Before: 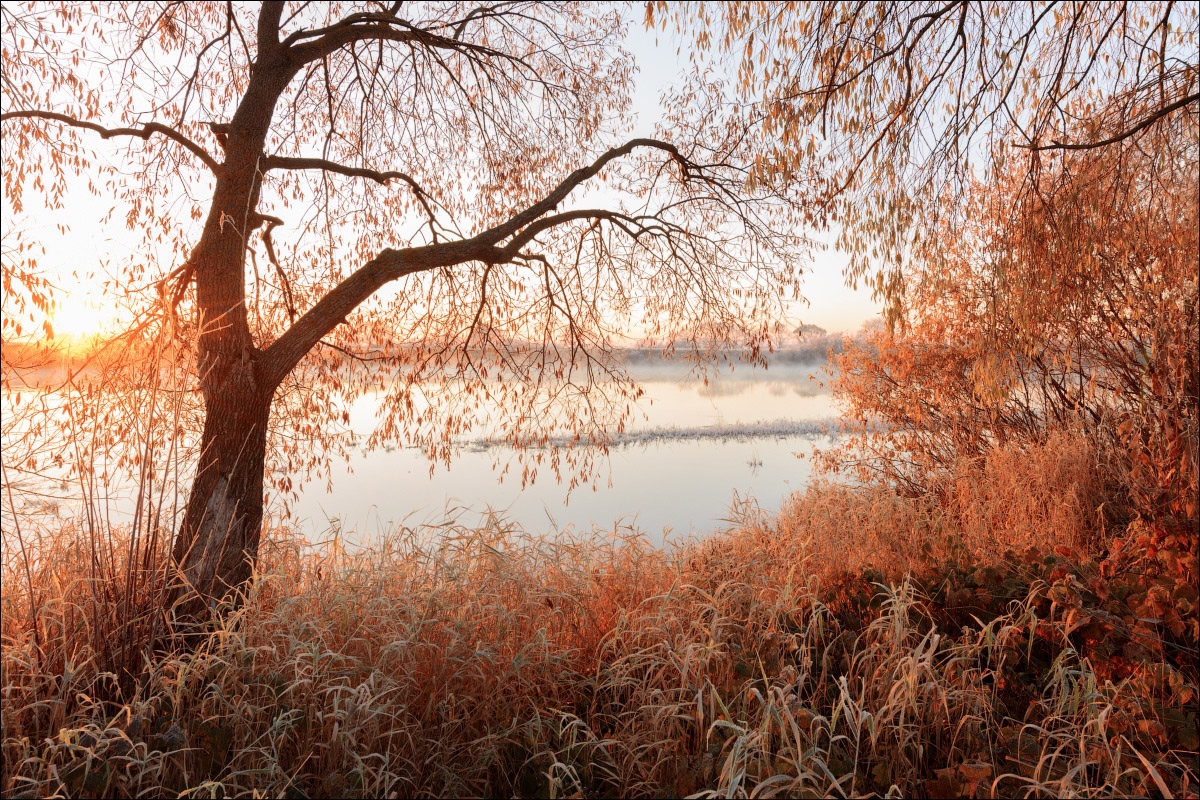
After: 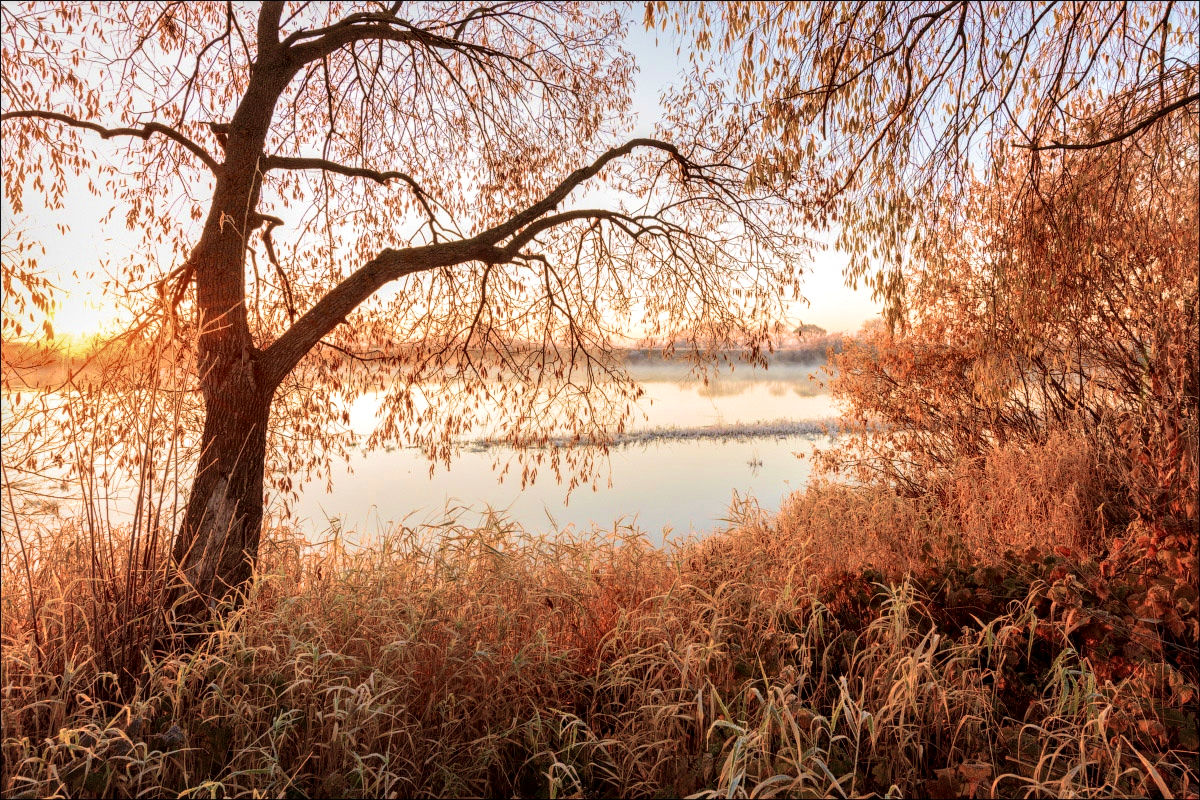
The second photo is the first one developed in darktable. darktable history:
local contrast: detail 140%
velvia: strength 75%
